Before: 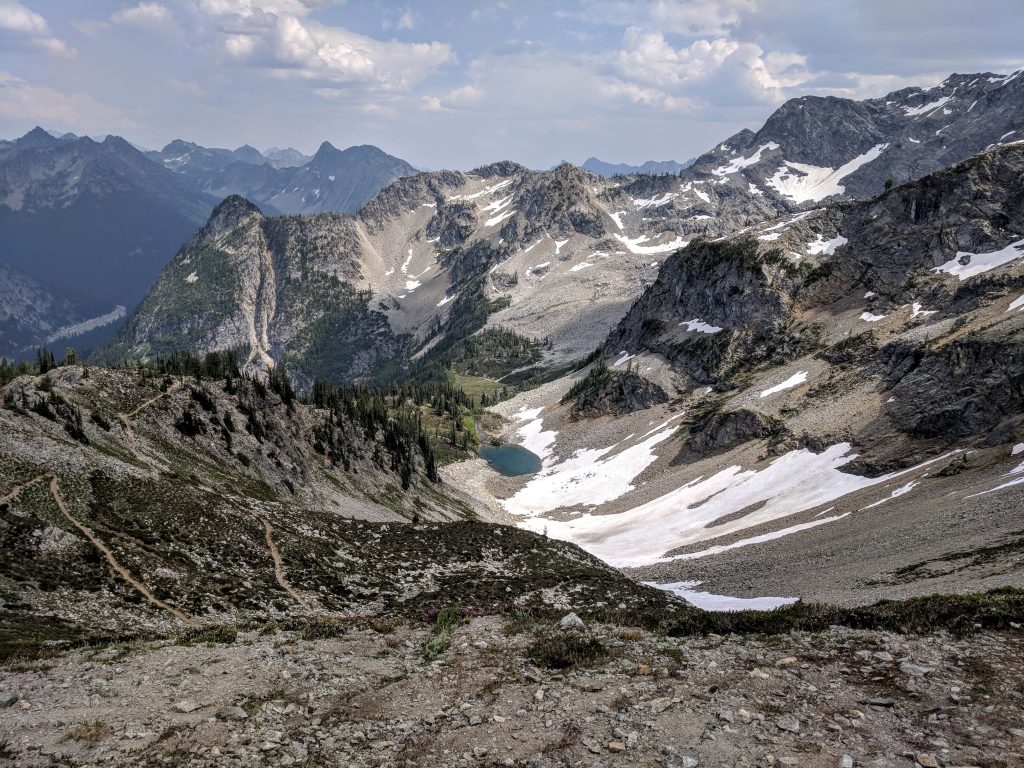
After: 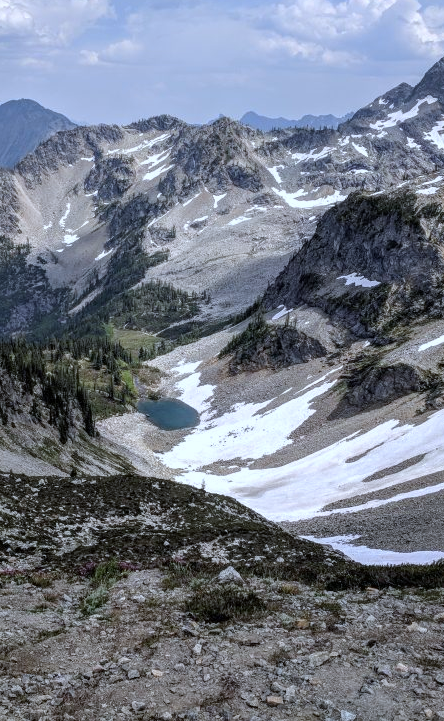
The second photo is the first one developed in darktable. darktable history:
crop: left 33.452%, top 6.025%, right 23.155%
white balance: red 0.931, blue 1.11
